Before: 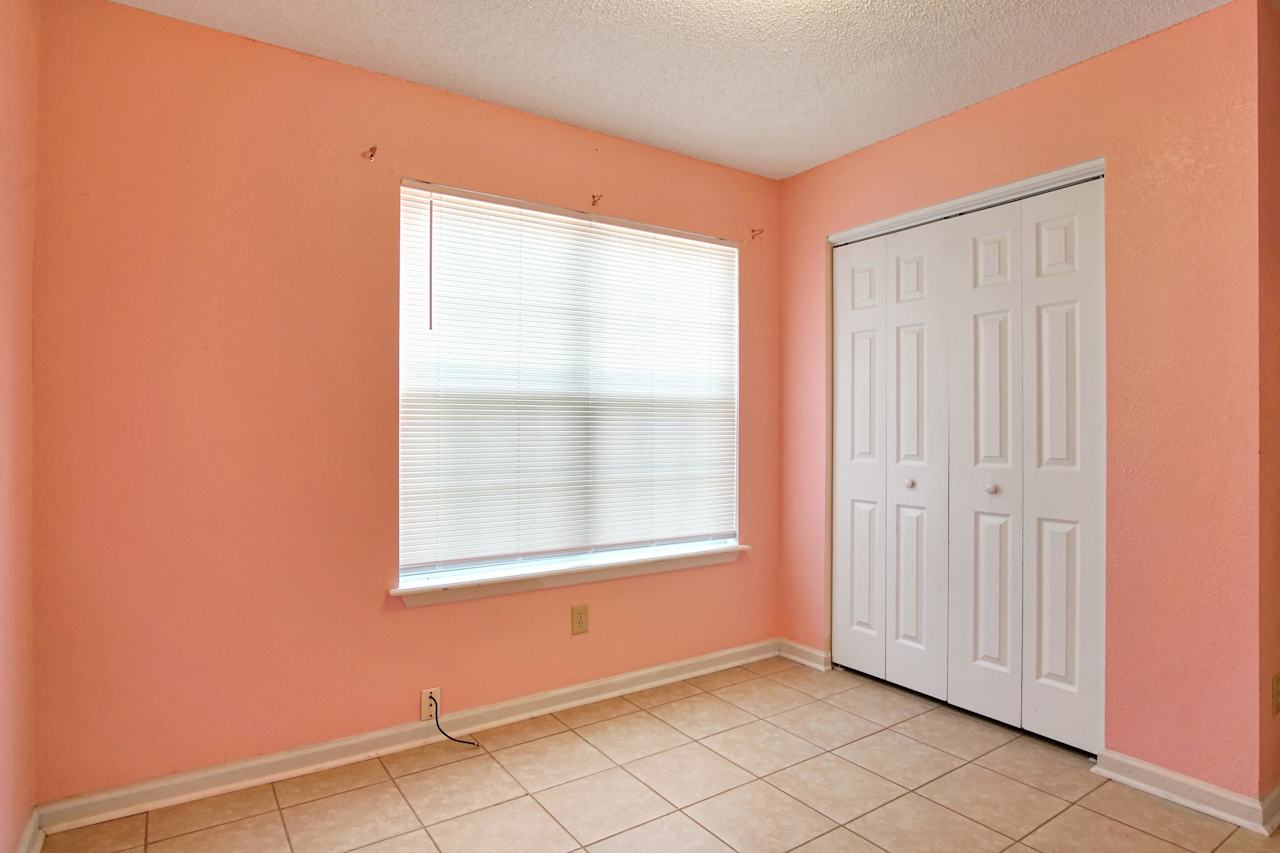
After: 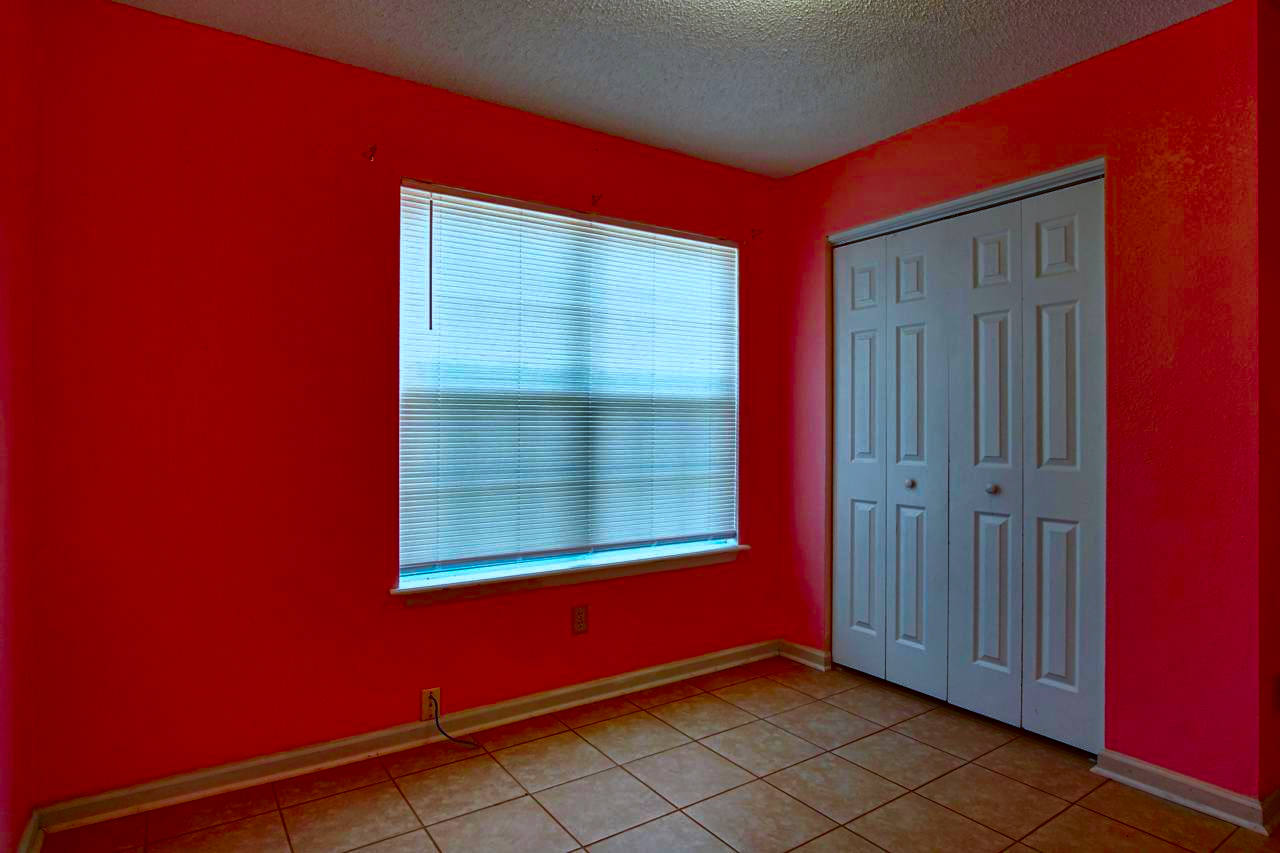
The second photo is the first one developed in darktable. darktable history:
contrast brightness saturation: brightness -0.992, saturation 0.999
shadows and highlights: shadows 25.11, highlights -24.53
color calibration: output R [0.972, 0.068, -0.094, 0], output G [-0.178, 1.216, -0.086, 0], output B [0.095, -0.136, 0.98, 0], x 0.37, y 0.382, temperature 4318.4 K
